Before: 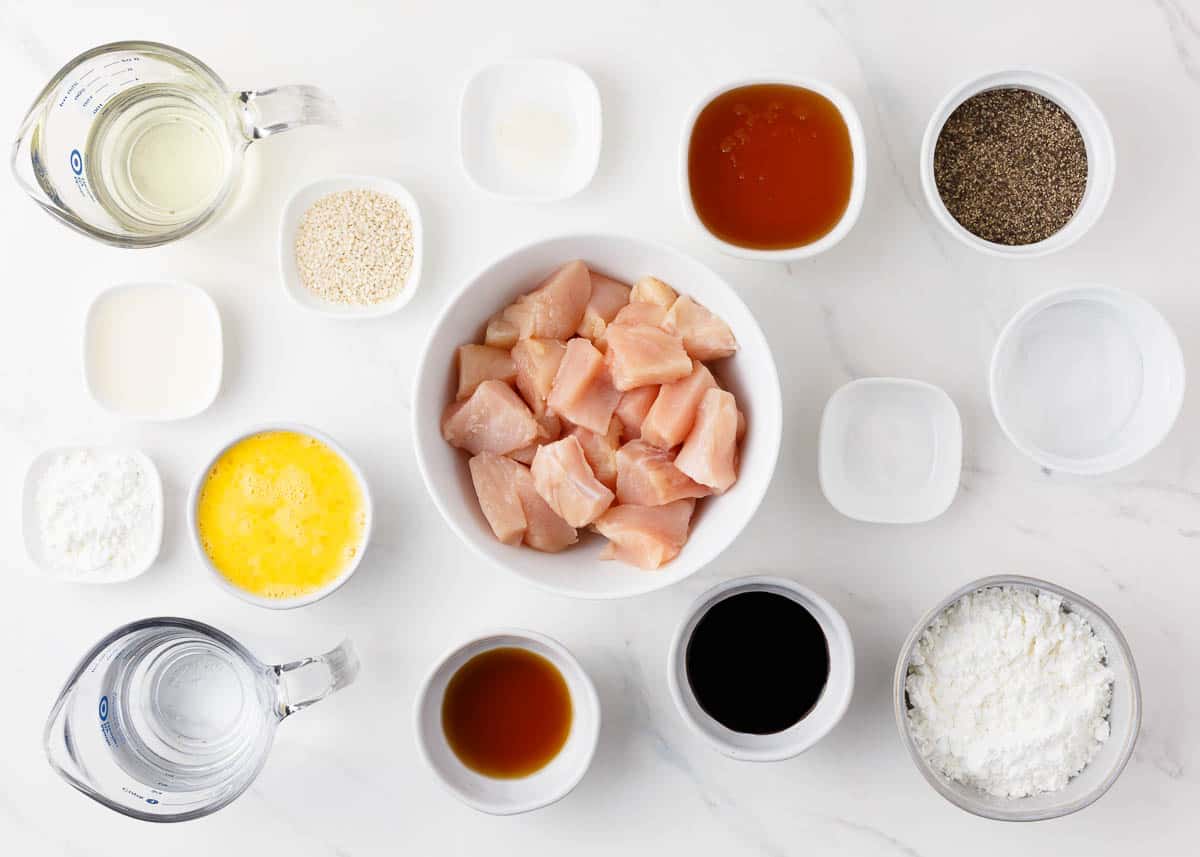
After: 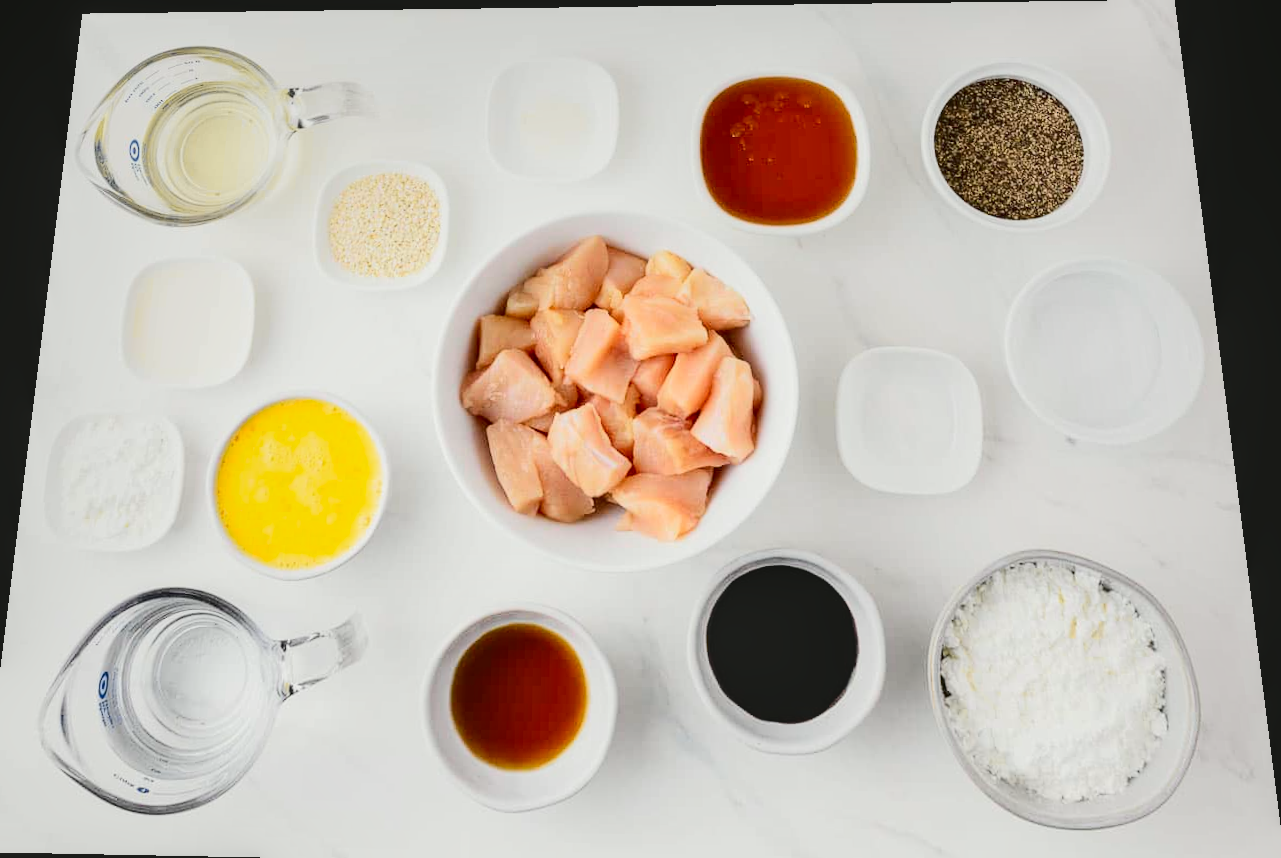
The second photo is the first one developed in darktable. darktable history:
rotate and perspective: rotation 0.128°, lens shift (vertical) -0.181, lens shift (horizontal) -0.044, shear 0.001, automatic cropping off
local contrast: on, module defaults
crop: left 1.743%, right 0.268%, bottom 2.011%
tone curve: curves: ch0 [(0, 0.03) (0.113, 0.087) (0.207, 0.184) (0.515, 0.612) (0.712, 0.793) (1, 0.946)]; ch1 [(0, 0) (0.172, 0.123) (0.317, 0.279) (0.407, 0.401) (0.476, 0.482) (0.505, 0.499) (0.534, 0.534) (0.632, 0.645) (0.726, 0.745) (1, 1)]; ch2 [(0, 0) (0.411, 0.424) (0.476, 0.492) (0.521, 0.524) (0.541, 0.559) (0.65, 0.699) (1, 1)], color space Lab, independent channels, preserve colors none
